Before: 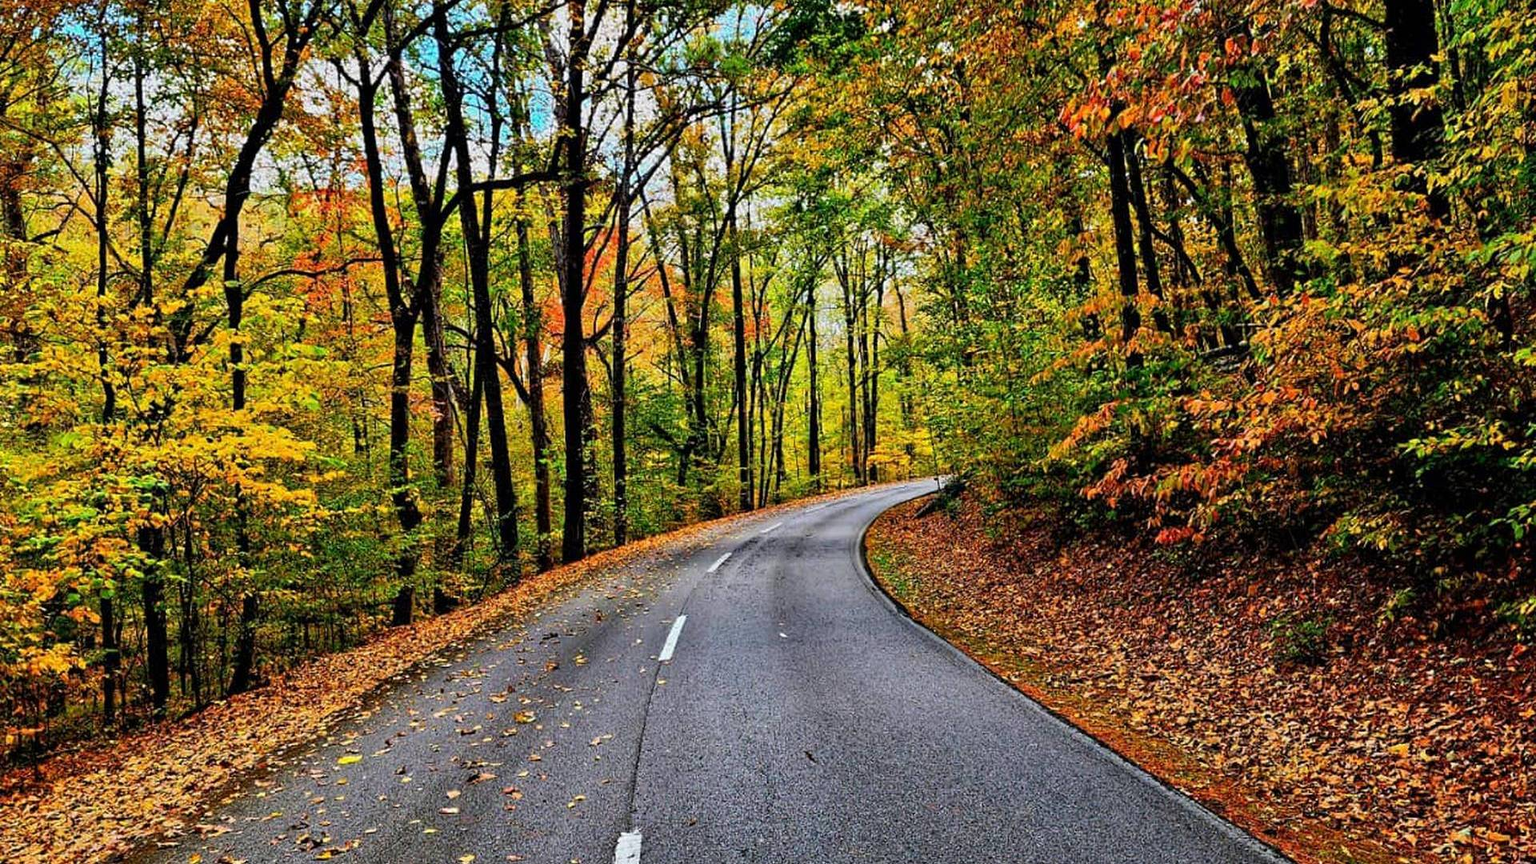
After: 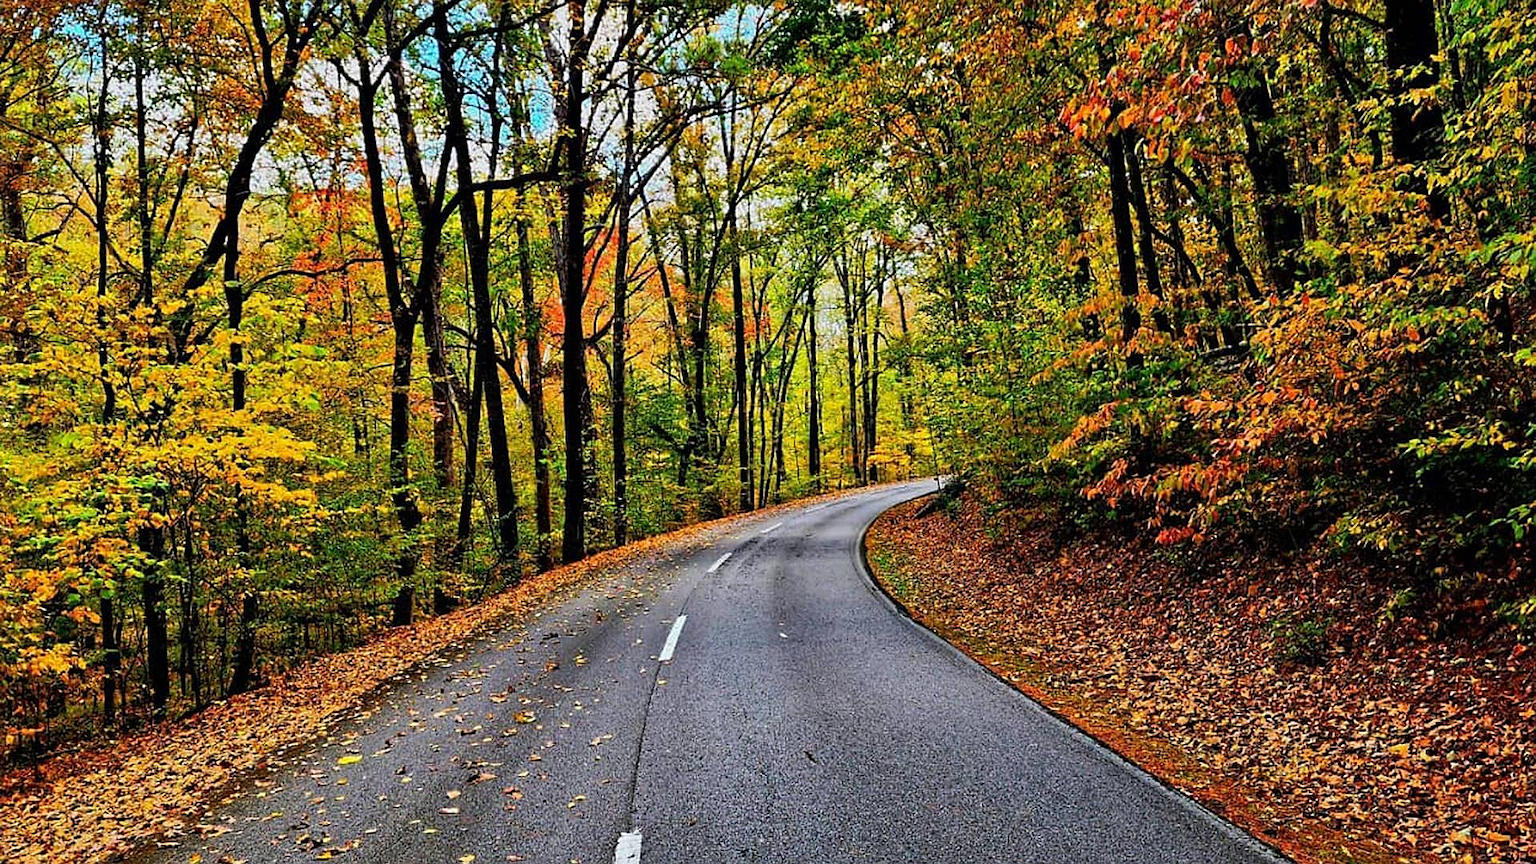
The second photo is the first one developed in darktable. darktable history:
tone curve: curves: ch0 [(0, 0) (0.003, 0.003) (0.011, 0.011) (0.025, 0.025) (0.044, 0.044) (0.069, 0.068) (0.1, 0.098) (0.136, 0.134) (0.177, 0.175) (0.224, 0.221) (0.277, 0.273) (0.335, 0.33) (0.399, 0.393) (0.468, 0.461) (0.543, 0.546) (0.623, 0.625) (0.709, 0.711) (0.801, 0.802) (0.898, 0.898) (1, 1)], preserve colors none
sharpen: radius 1.482, amount 0.415, threshold 1.64
